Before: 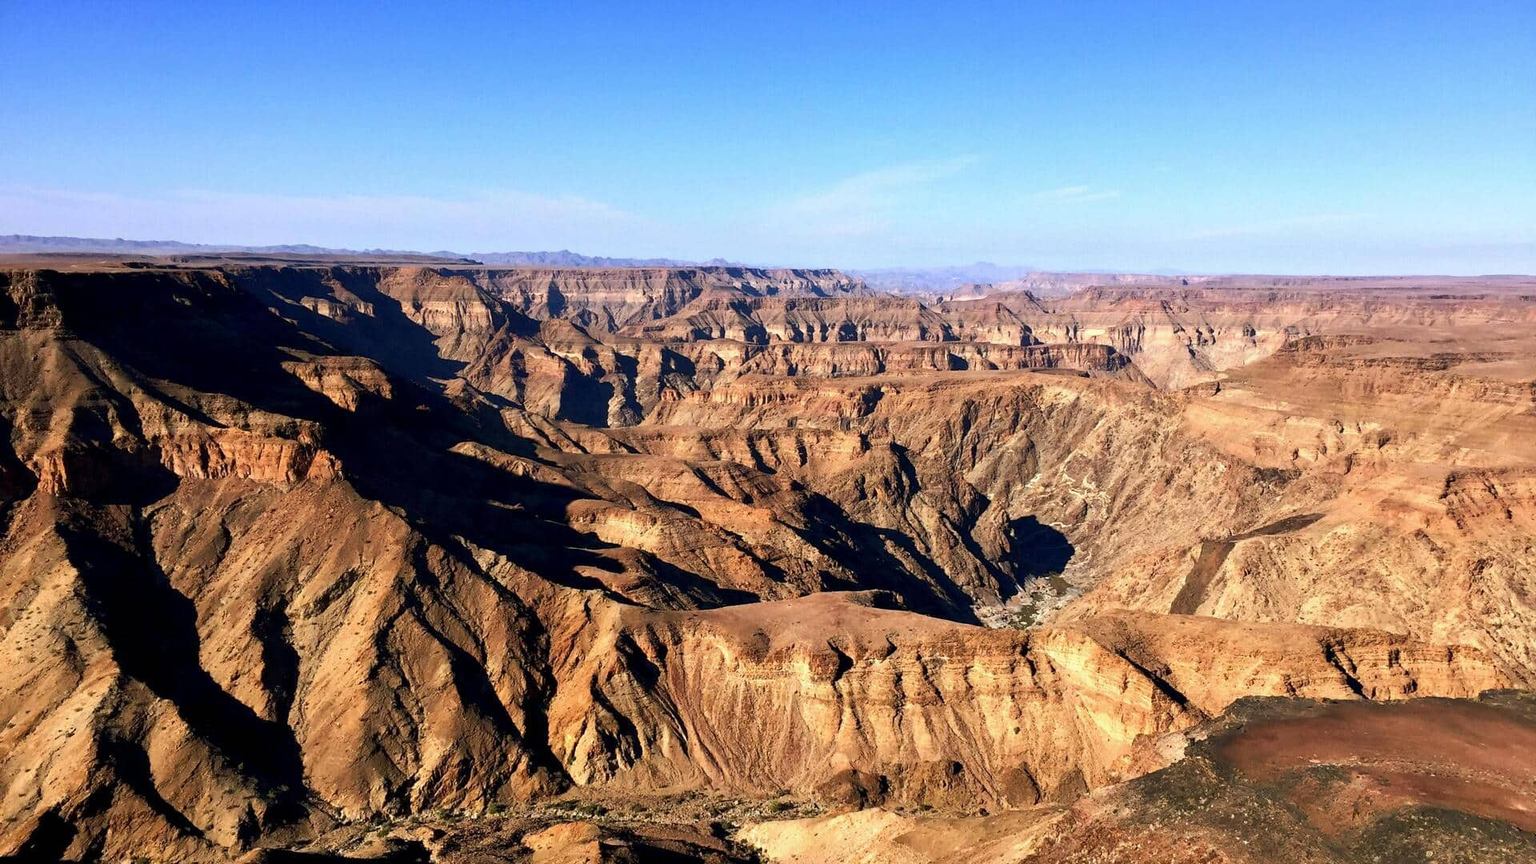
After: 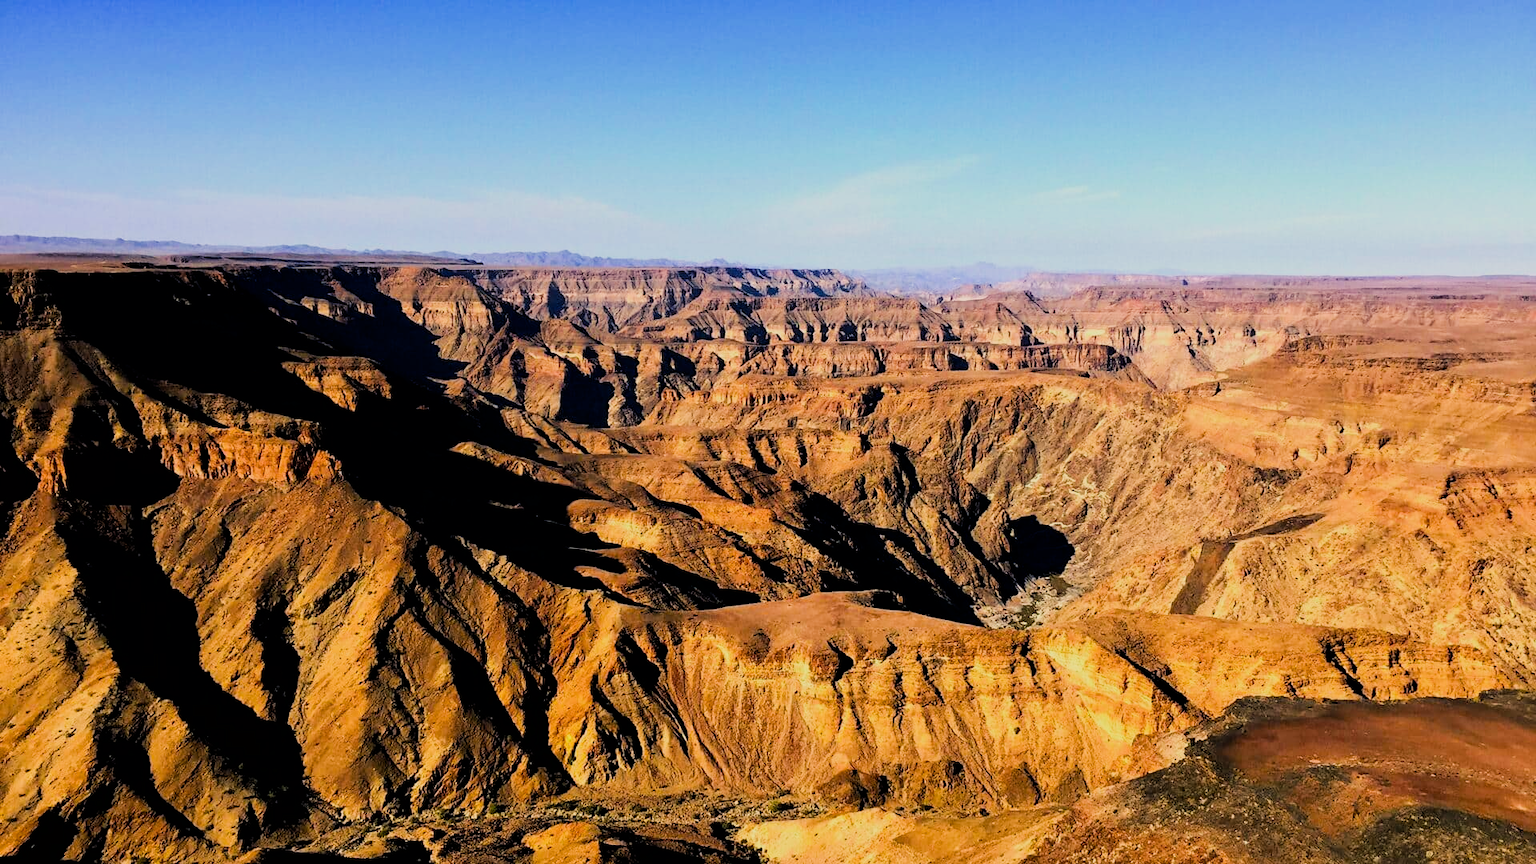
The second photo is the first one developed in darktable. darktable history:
color balance rgb: highlights gain › chroma 2.976%, highlights gain › hue 77.48°, perceptual saturation grading › global saturation 33.103%
filmic rgb: black relative exposure -5.07 EV, white relative exposure 3.99 EV, hardness 2.9, contrast 1.195, highlights saturation mix -28.67%, enable highlight reconstruction true
